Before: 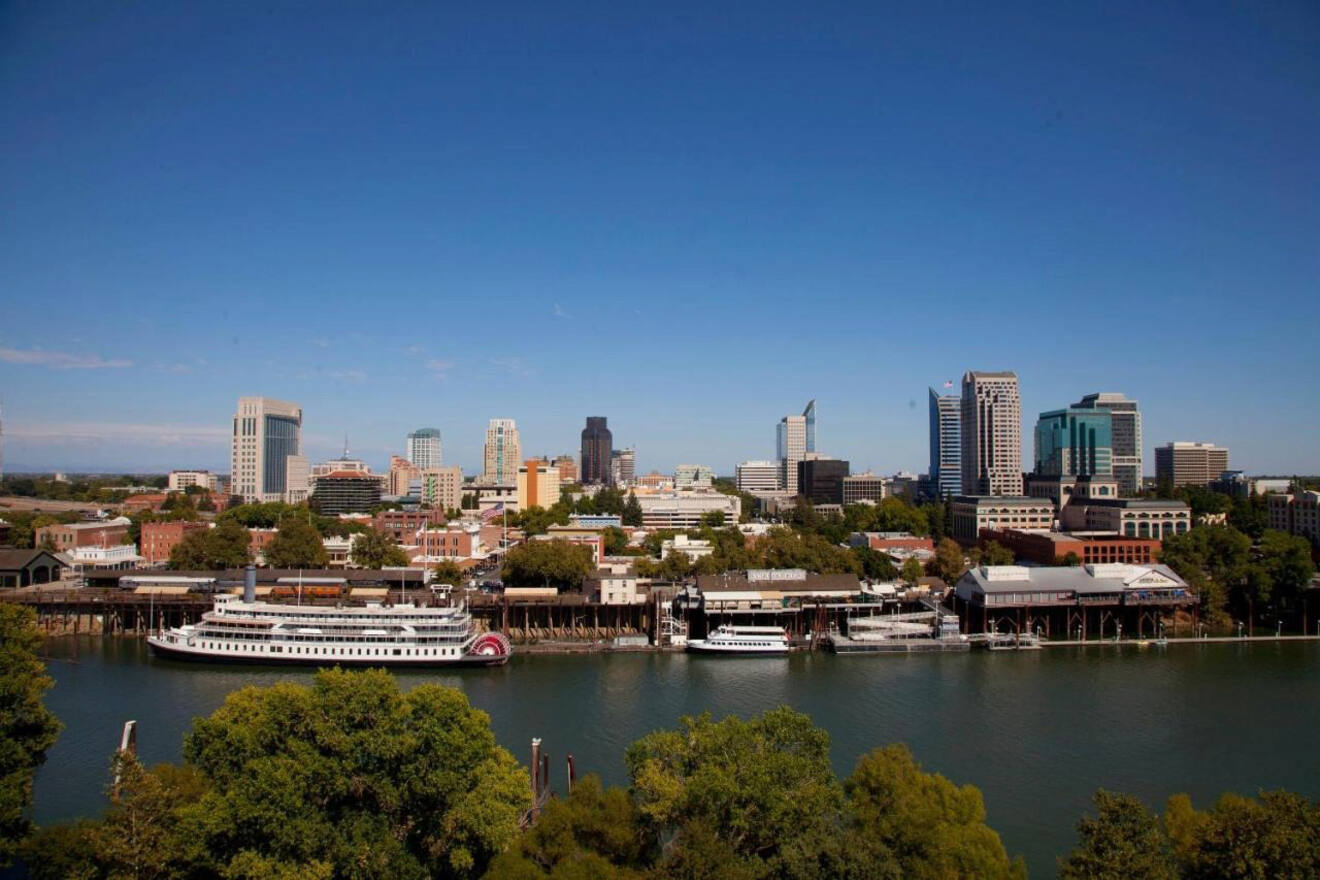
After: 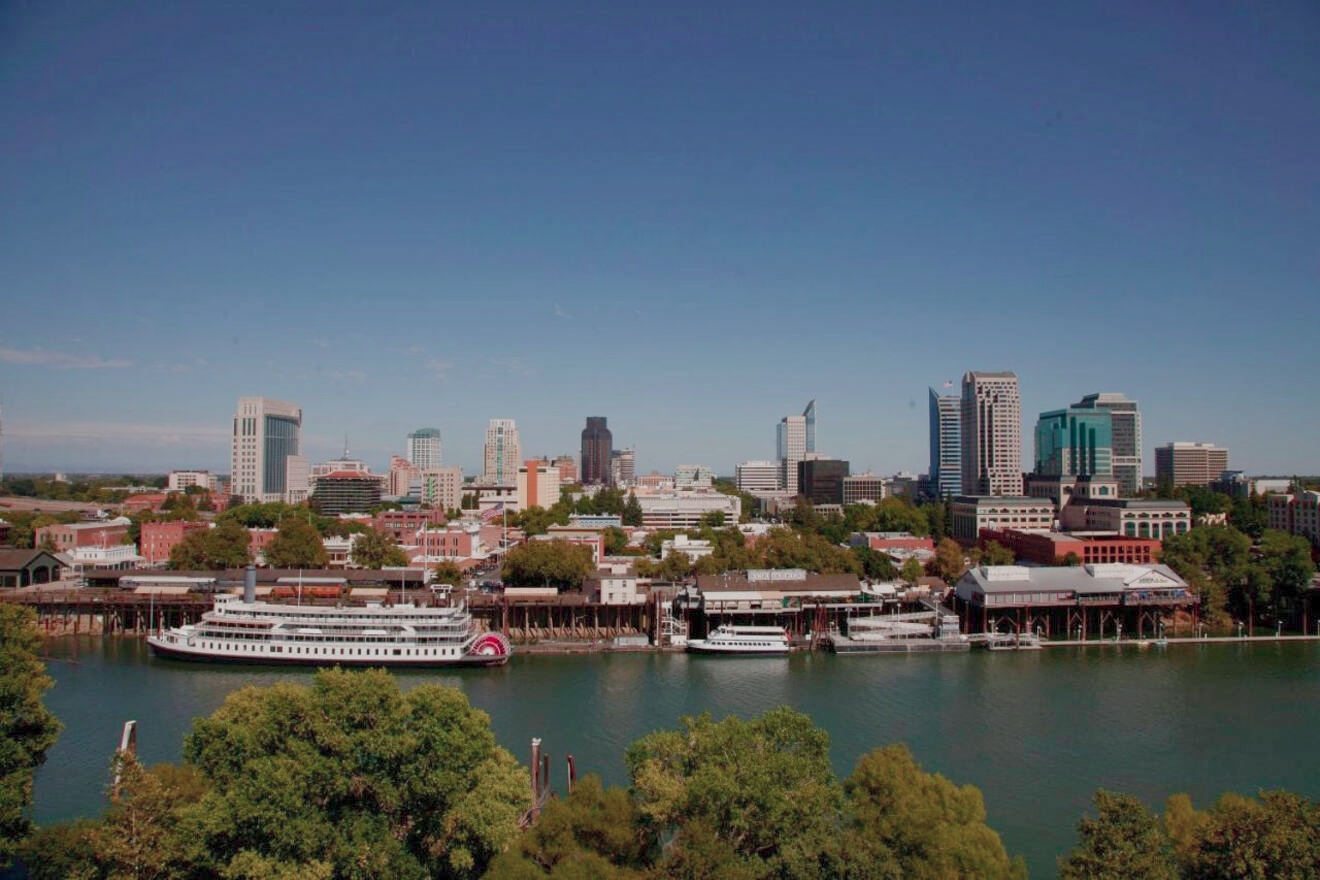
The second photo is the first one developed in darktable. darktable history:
color balance rgb: shadows lift › chroma 1%, shadows lift › hue 113°, highlights gain › chroma 0.2%, highlights gain › hue 333°, perceptual saturation grading › global saturation 20%, perceptual saturation grading › highlights -50%, perceptual saturation grading › shadows 25%, contrast -20%
shadows and highlights: shadows 37.27, highlights -28.18, soften with gaussian
color contrast: blue-yellow contrast 0.62
